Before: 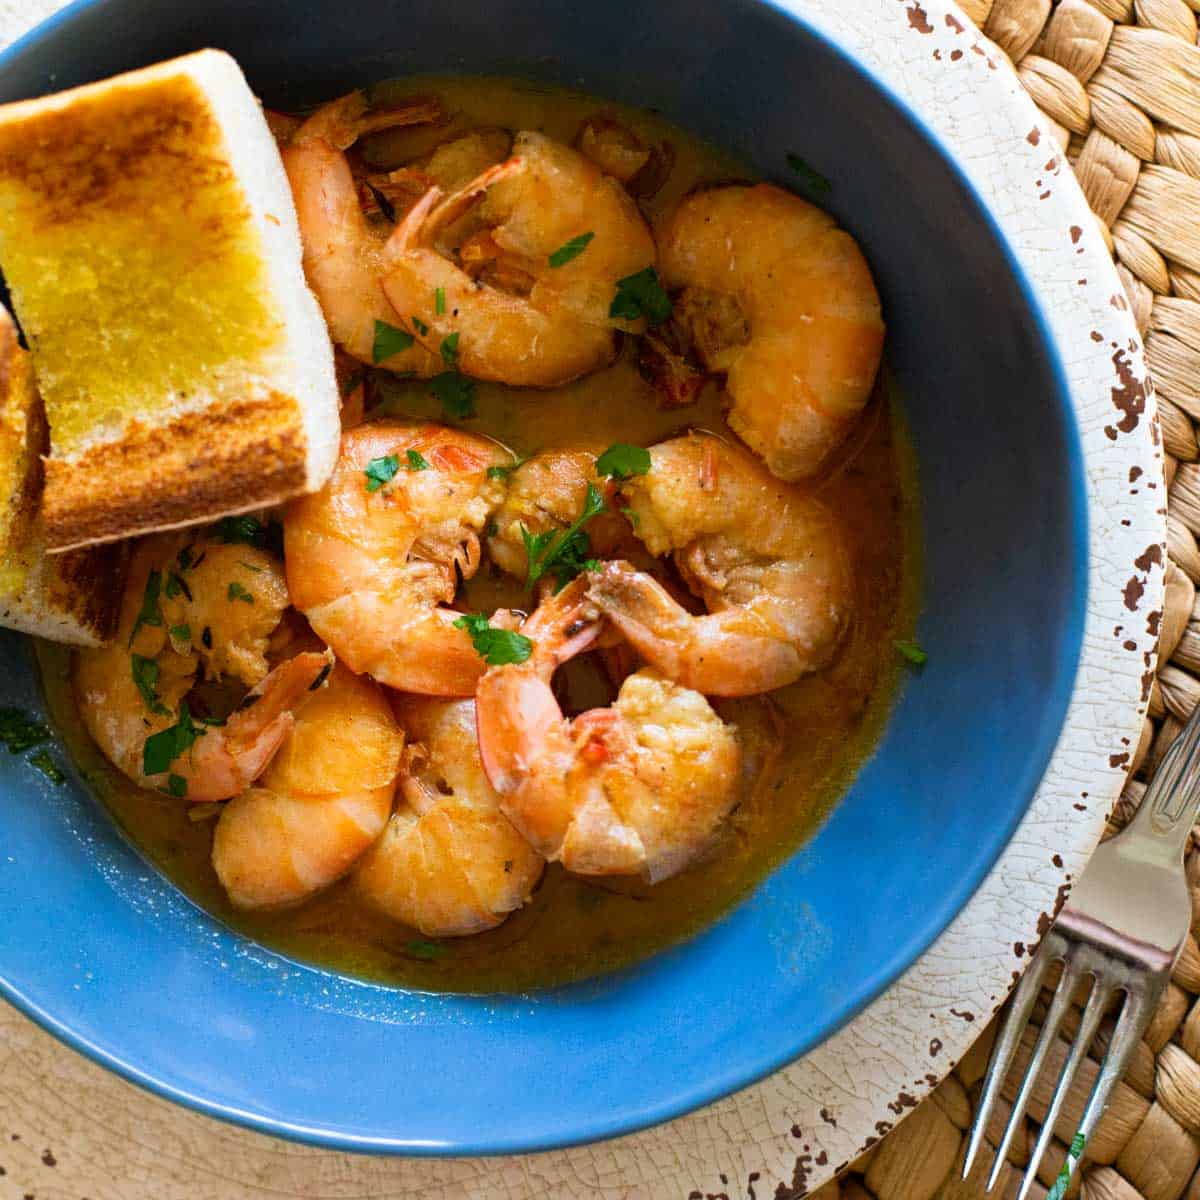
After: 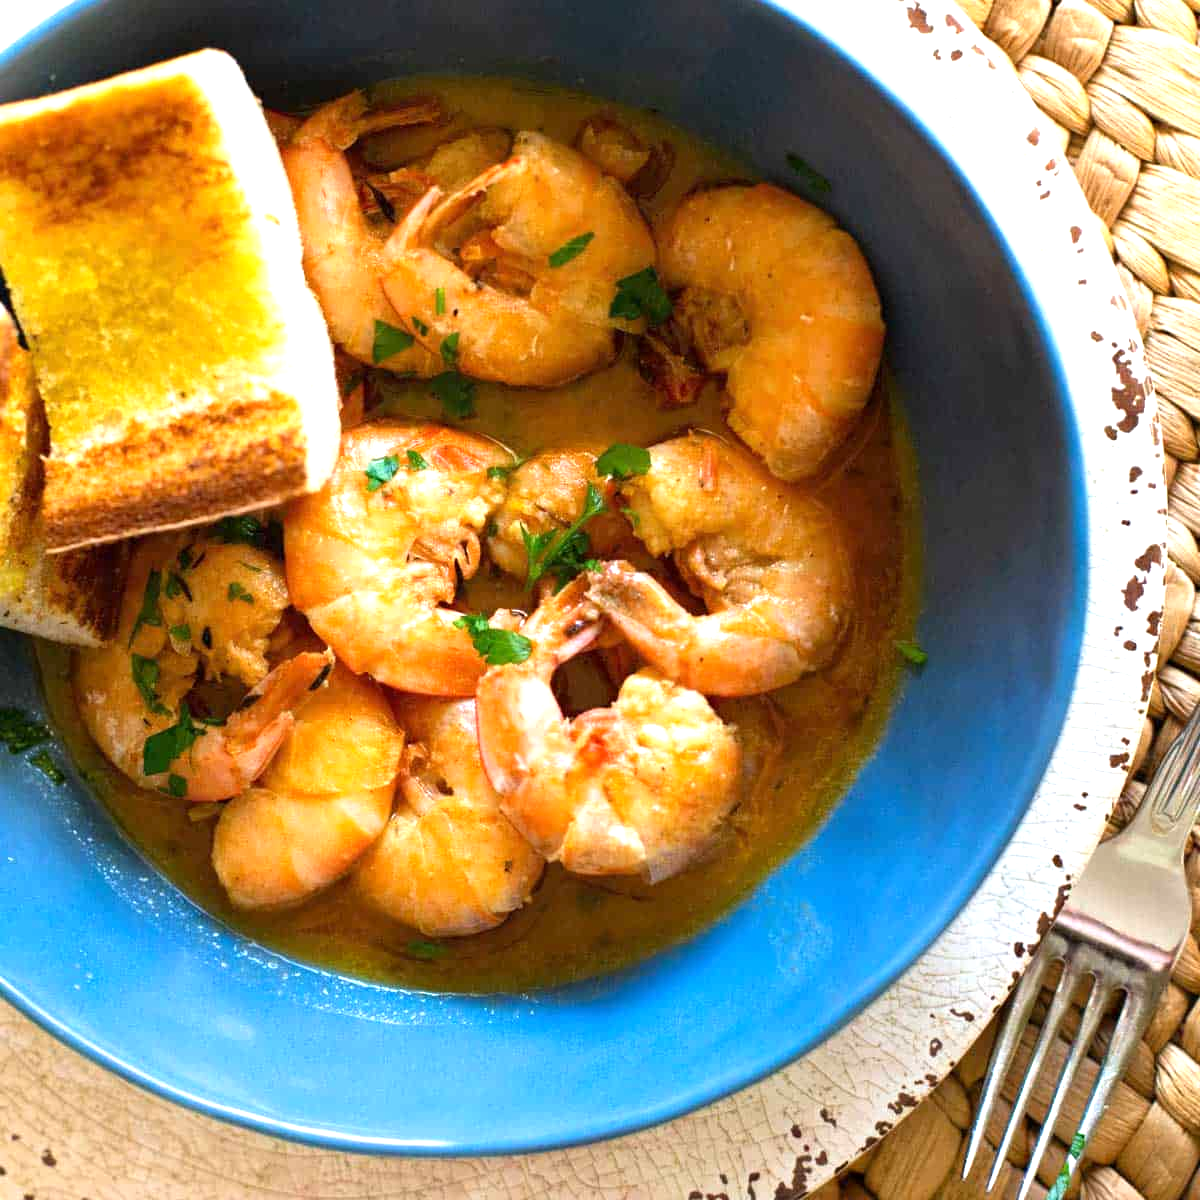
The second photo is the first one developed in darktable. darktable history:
exposure: exposure 0.737 EV, compensate exposure bias true, compensate highlight preservation false
